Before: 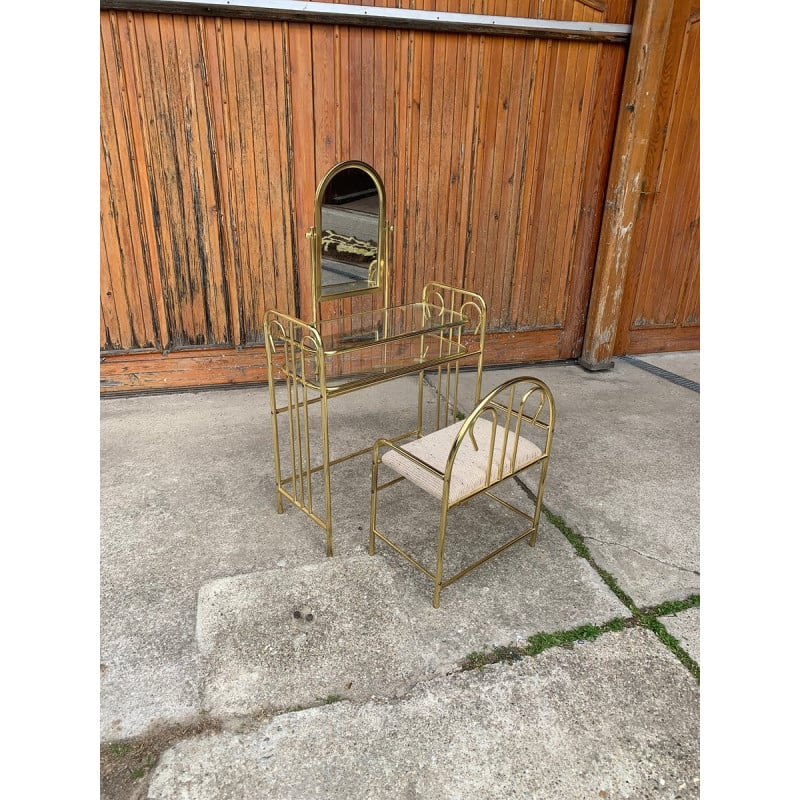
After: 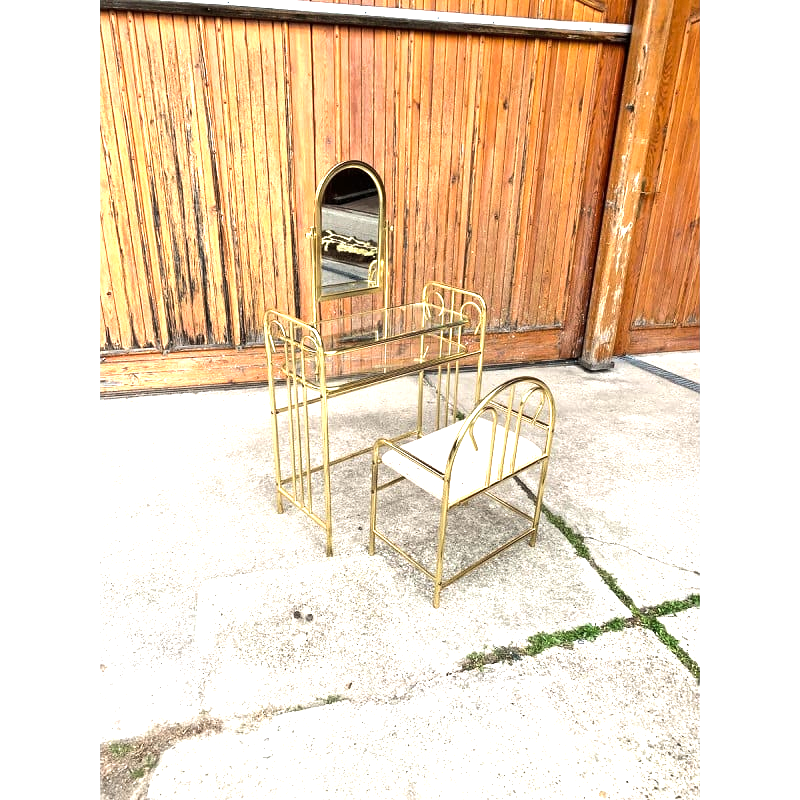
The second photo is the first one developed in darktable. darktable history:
tone equalizer: -8 EV -0.75 EV, -7 EV -0.7 EV, -6 EV -0.6 EV, -5 EV -0.4 EV, -3 EV 0.4 EV, -2 EV 0.6 EV, -1 EV 0.7 EV, +0 EV 0.75 EV, edges refinement/feathering 500, mask exposure compensation -1.57 EV, preserve details no
exposure: black level correction 0.001, exposure 0.955 EV, compensate exposure bias true, compensate highlight preservation false
